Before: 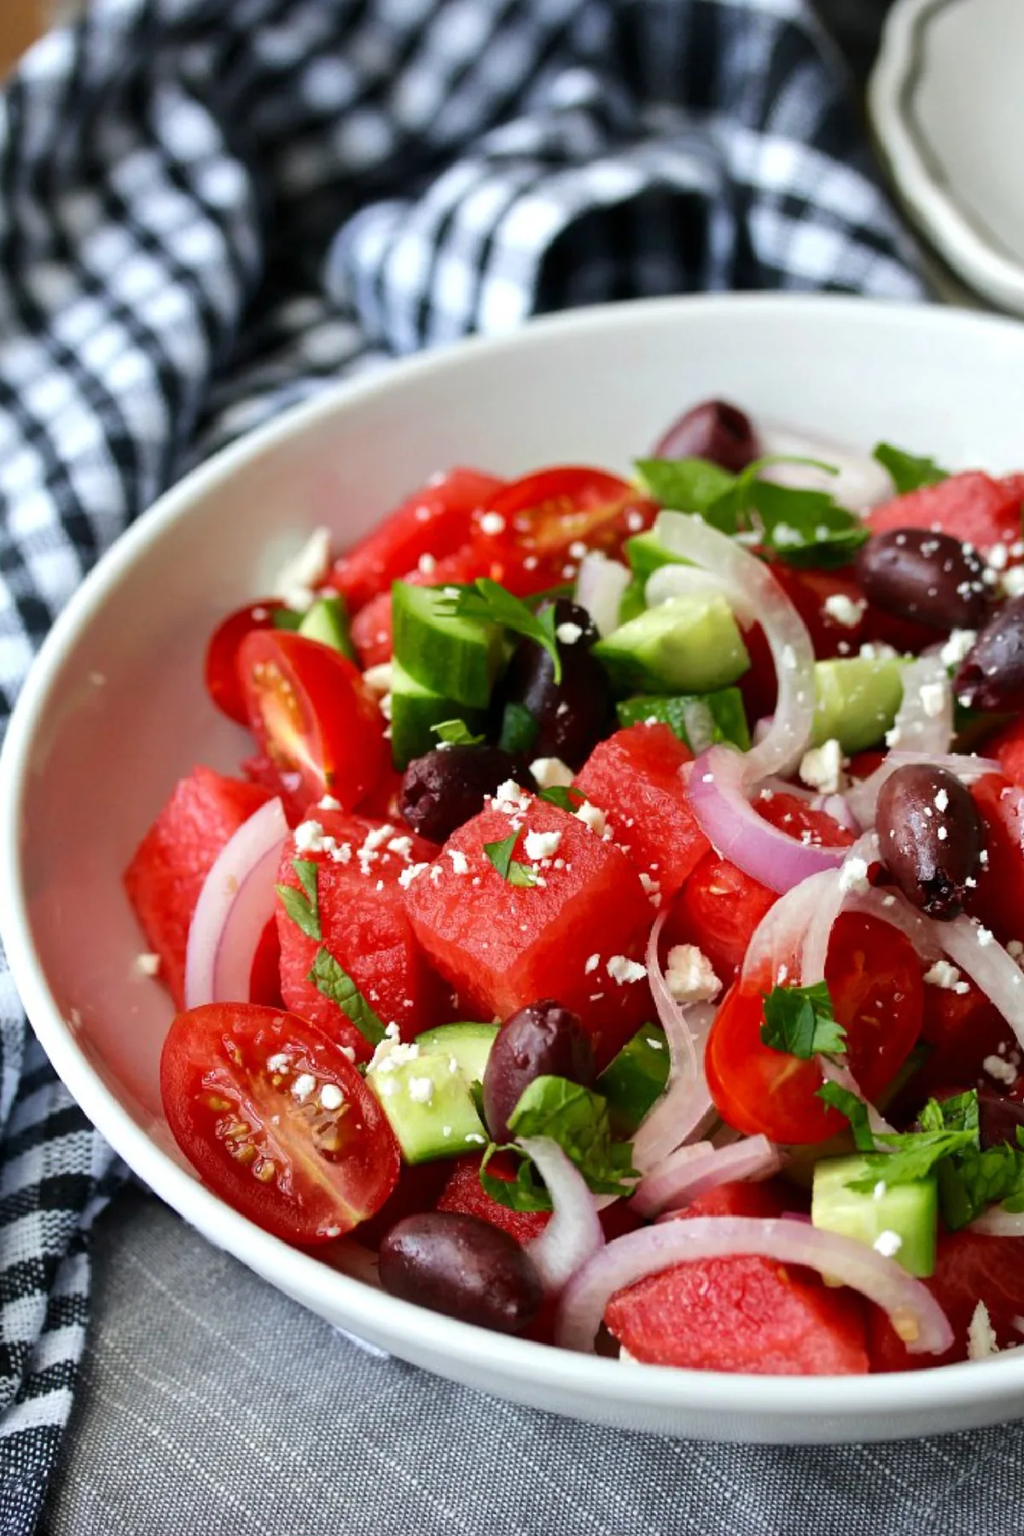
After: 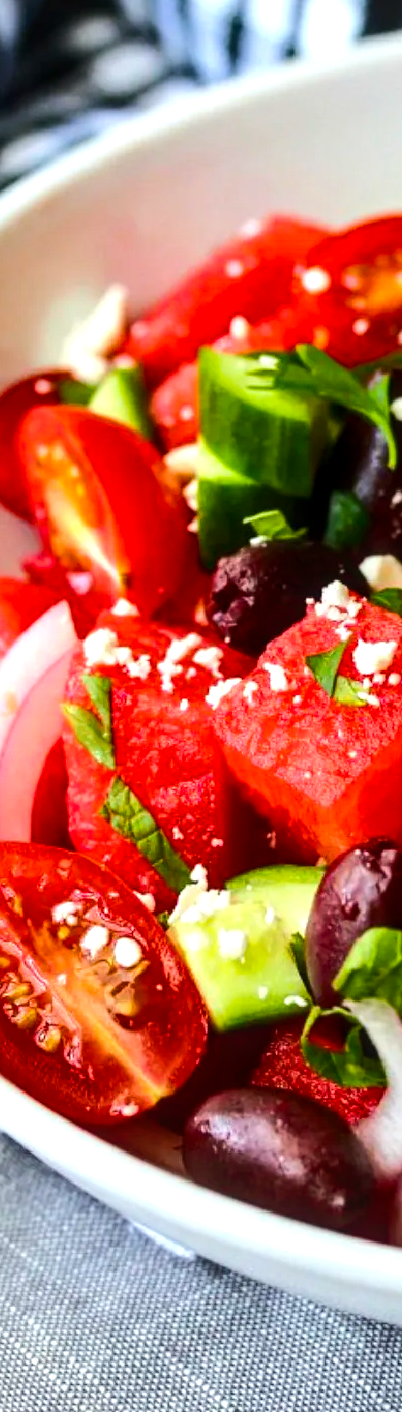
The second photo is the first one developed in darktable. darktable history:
local contrast: on, module defaults
color balance rgb: perceptual saturation grading › global saturation 25%, perceptual brilliance grading › mid-tones 10%, perceptual brilliance grading › shadows 15%, global vibrance 20%
crop and rotate: left 21.77%, top 18.528%, right 44.676%, bottom 2.997%
contrast brightness saturation: contrast 0.14
tone equalizer: -8 EV -0.417 EV, -7 EV -0.389 EV, -6 EV -0.333 EV, -5 EV -0.222 EV, -3 EV 0.222 EV, -2 EV 0.333 EV, -1 EV 0.389 EV, +0 EV 0.417 EV, edges refinement/feathering 500, mask exposure compensation -1.57 EV, preserve details no
